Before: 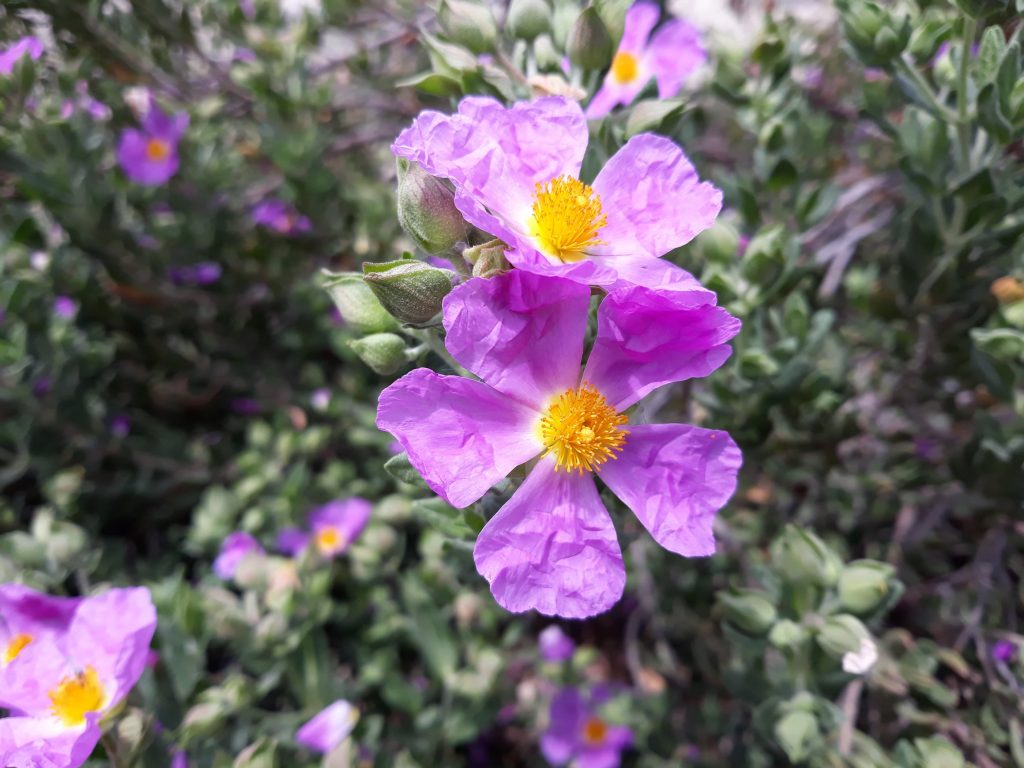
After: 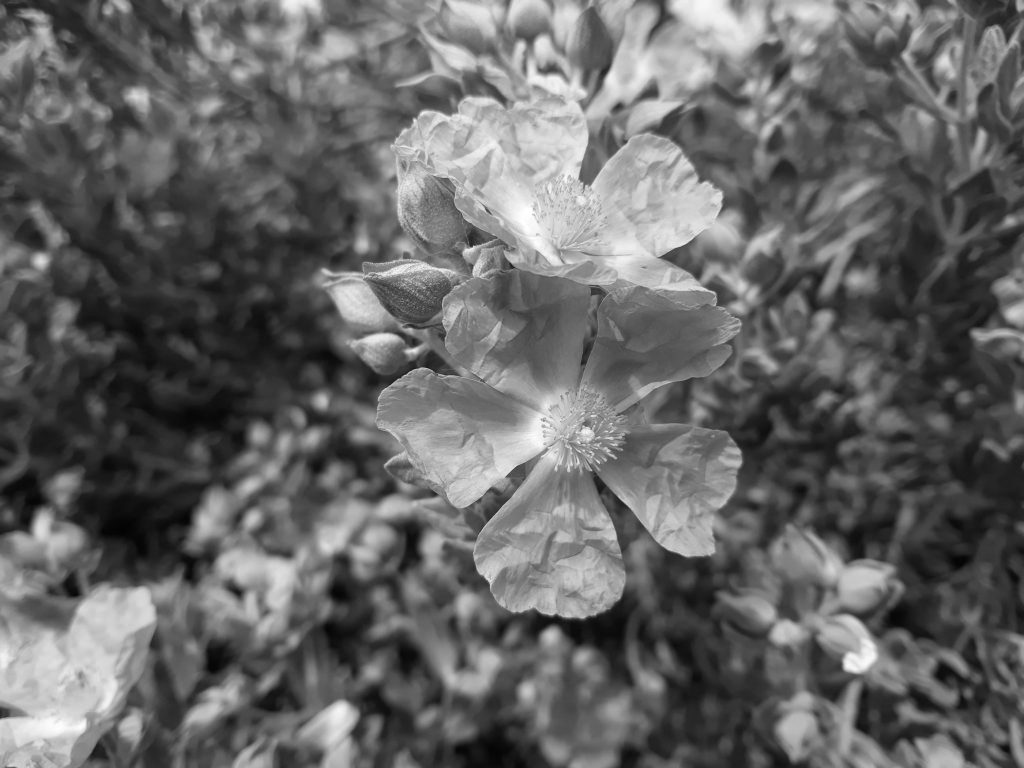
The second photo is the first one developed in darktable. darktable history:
white balance: red 0.984, blue 1.059
monochrome: a 32, b 64, size 2.3, highlights 1
